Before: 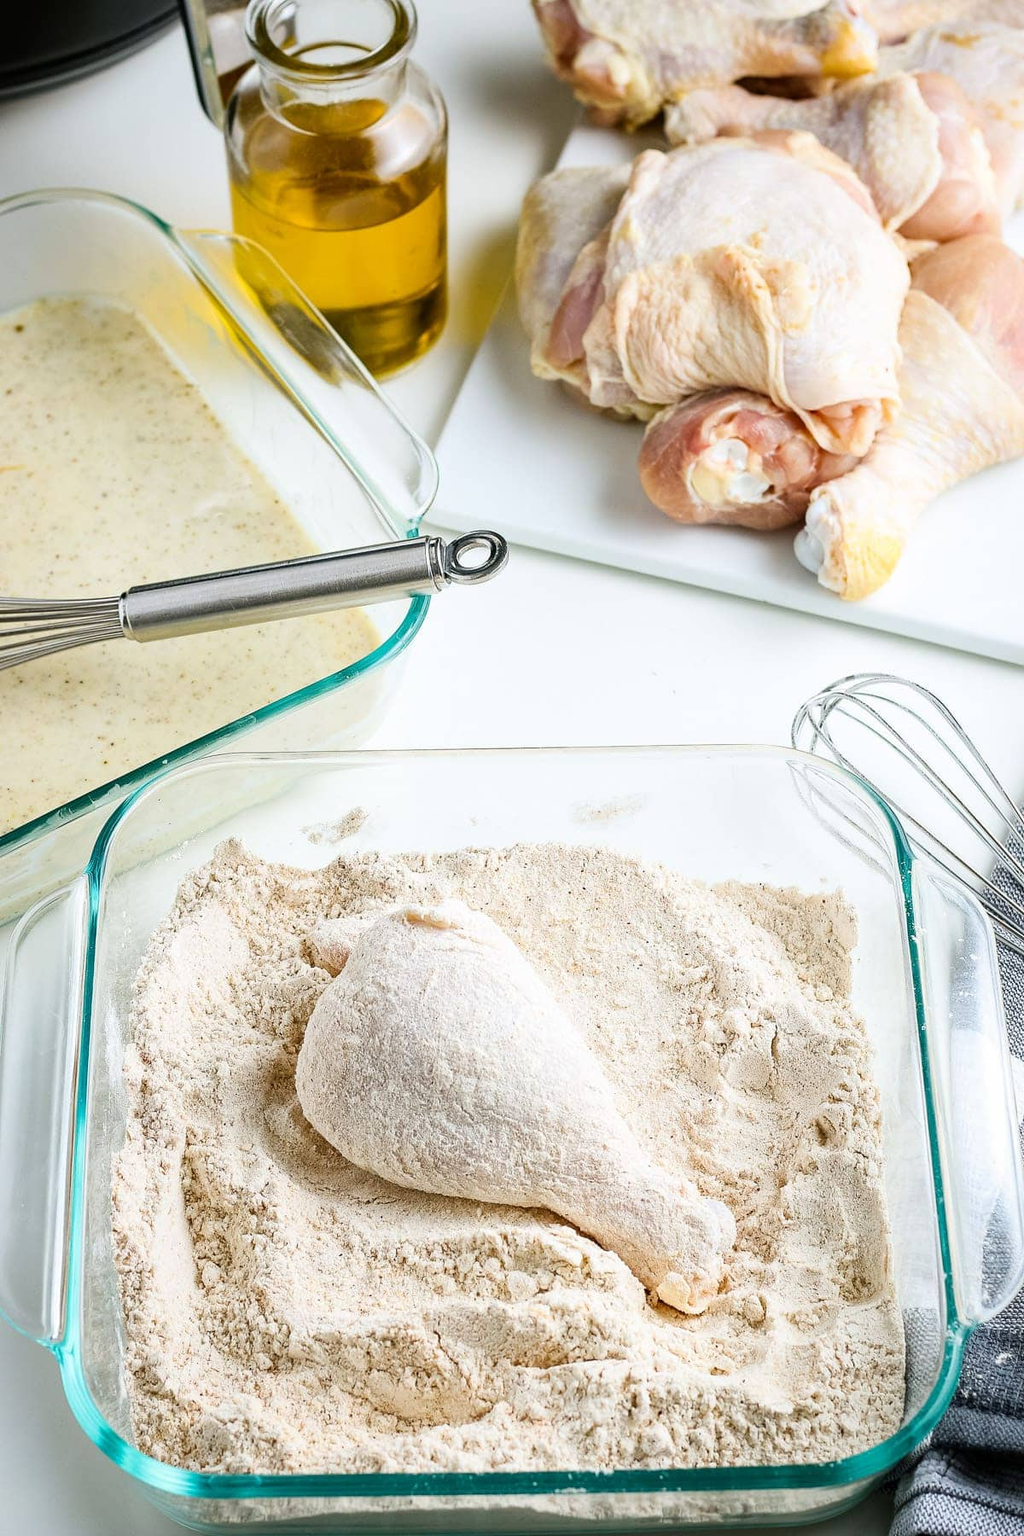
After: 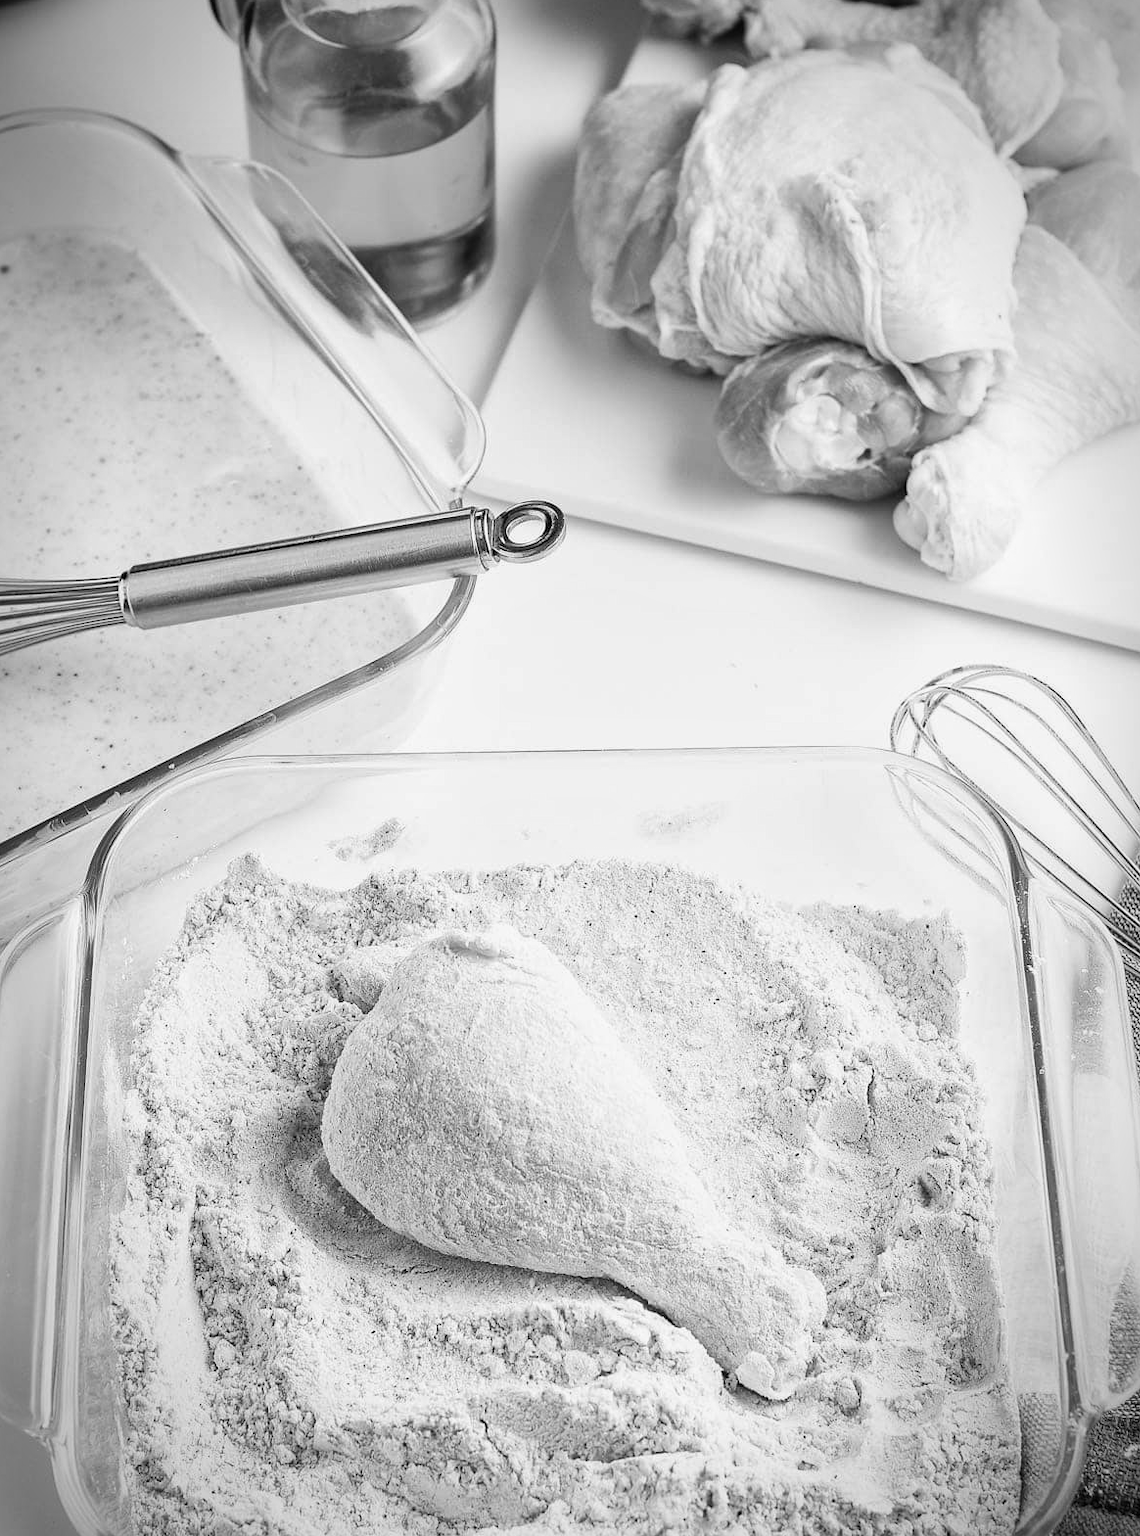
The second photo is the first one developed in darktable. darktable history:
vignetting: fall-off start 87%, automatic ratio true
crop: left 1.507%, top 6.147%, right 1.379%, bottom 6.637%
monochrome: a -35.87, b 49.73, size 1.7
color correction: saturation 1.32
